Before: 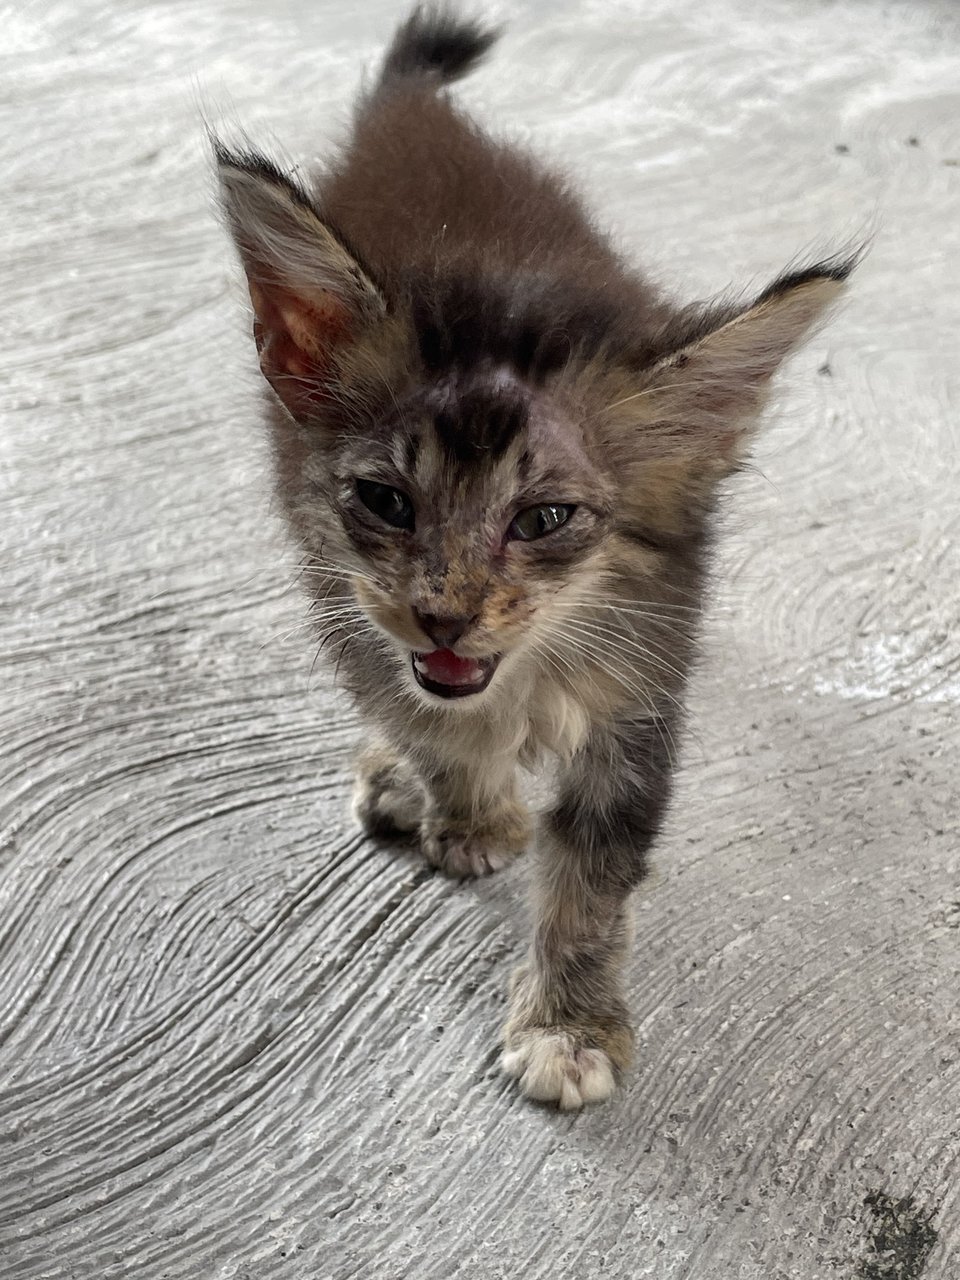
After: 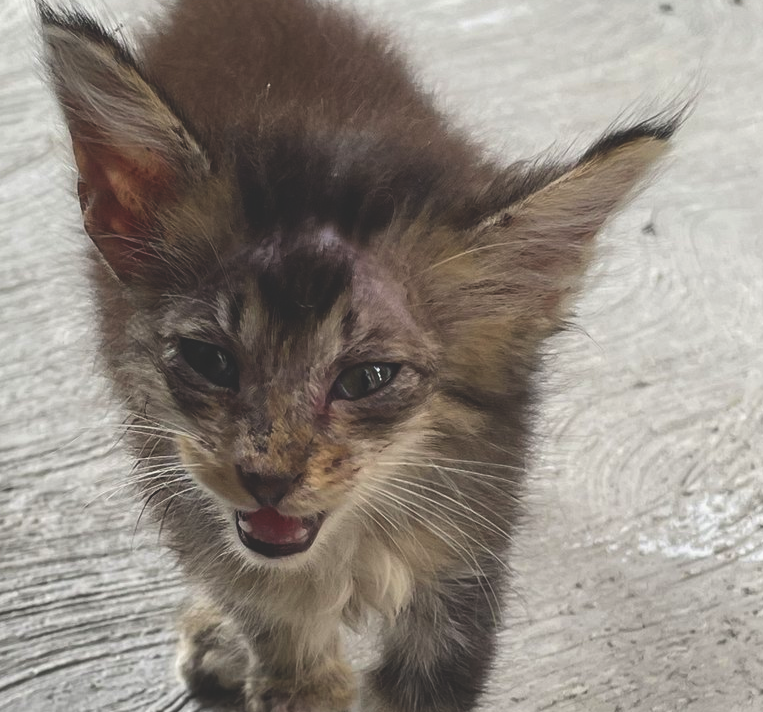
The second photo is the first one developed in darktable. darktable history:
crop: left 18.38%, top 11.092%, right 2.134%, bottom 33.217%
exposure: black level correction -0.025, exposure -0.117 EV, compensate highlight preservation false
velvia: on, module defaults
